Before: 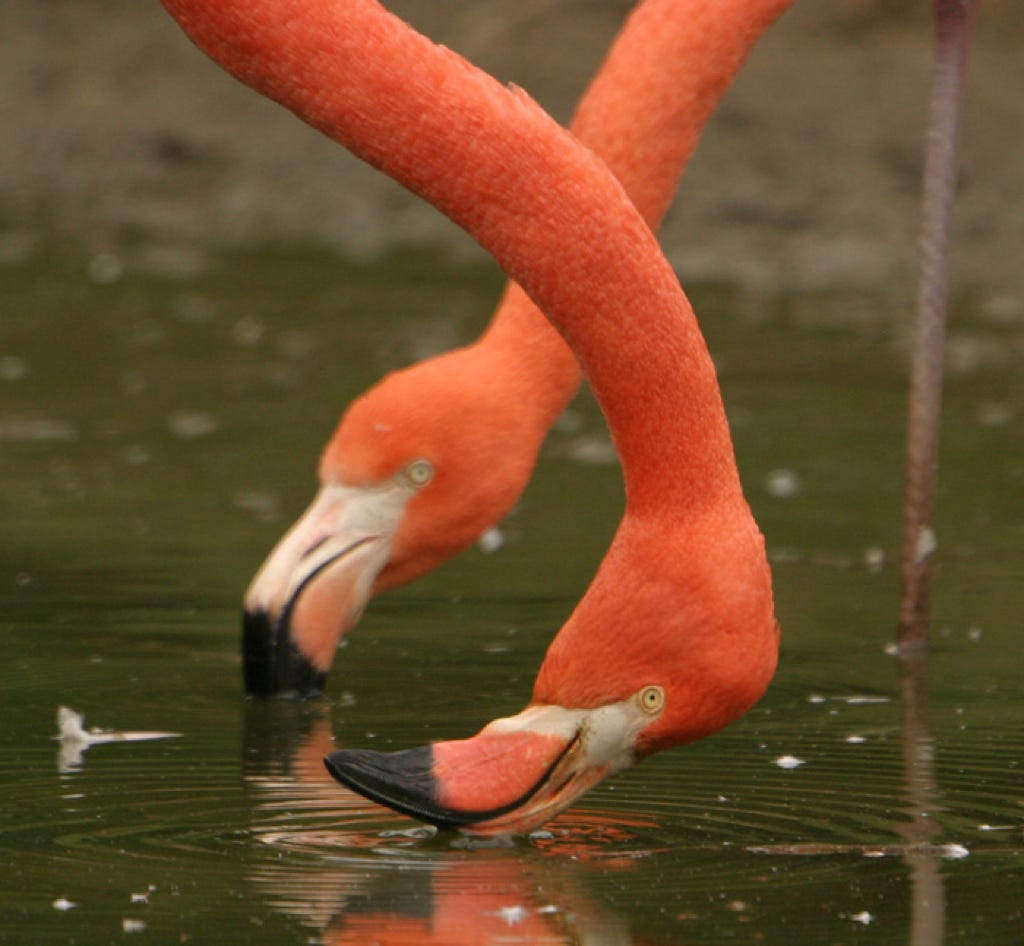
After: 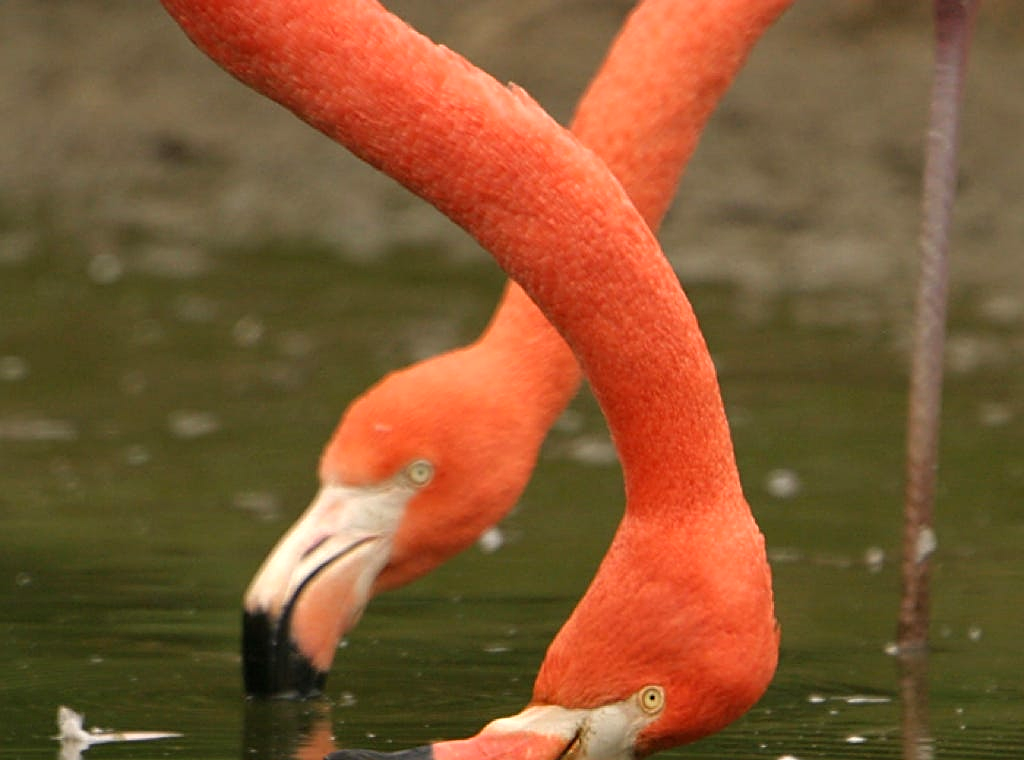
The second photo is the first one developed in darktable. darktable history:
crop: bottom 19.573%
levels: mode automatic, white 99.91%
exposure: exposure -0.139 EV, compensate exposure bias true, compensate highlight preservation false
sharpen: on, module defaults
